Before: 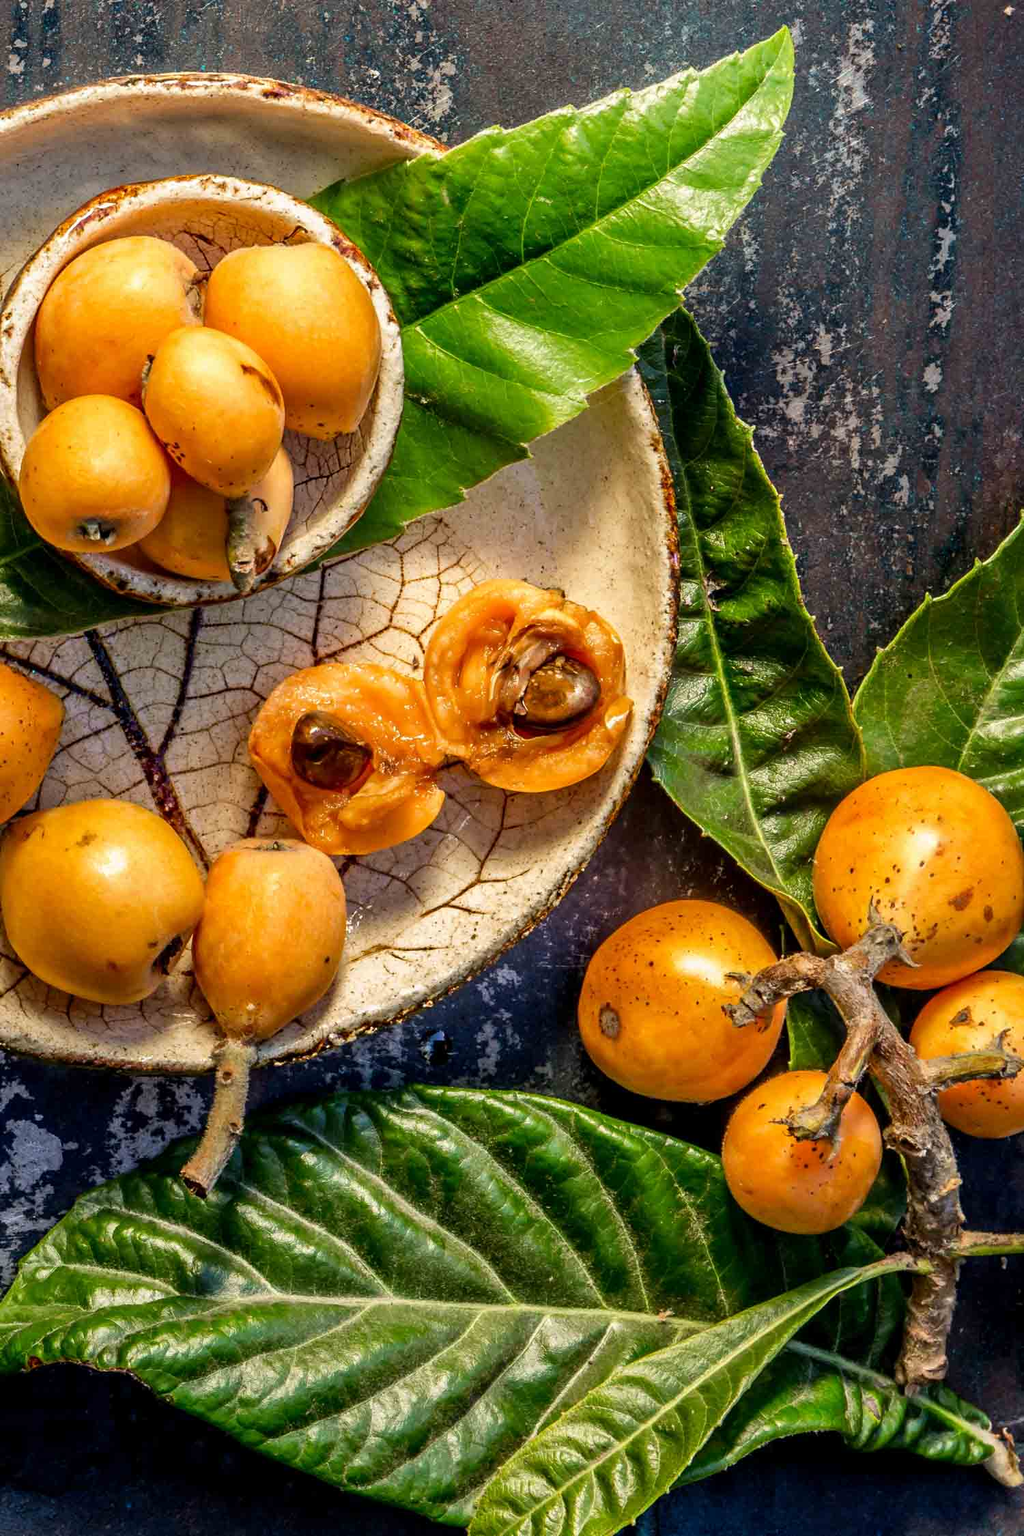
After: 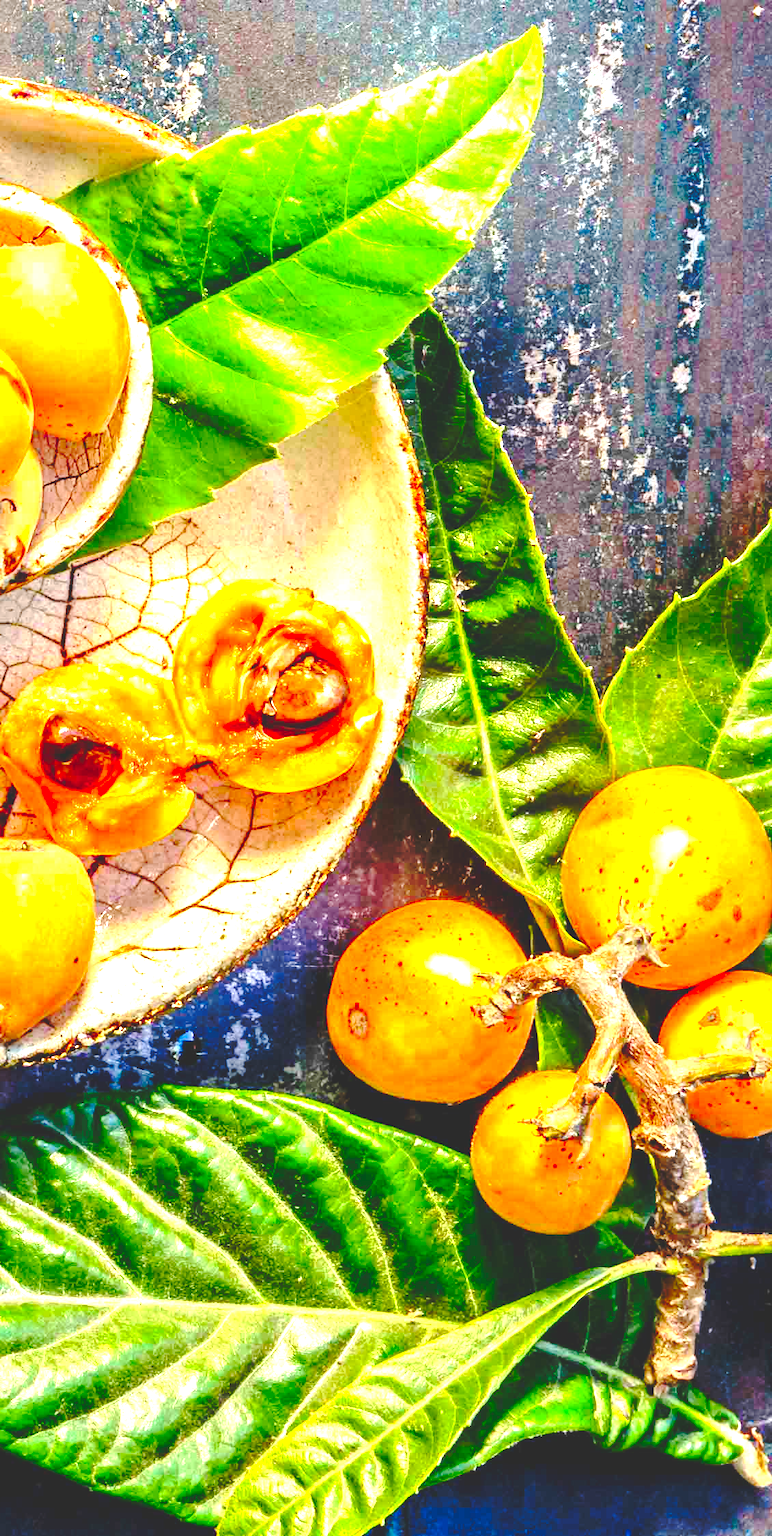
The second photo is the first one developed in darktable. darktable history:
crop and rotate: left 24.6%
base curve: curves: ch0 [(0, 0.024) (0.055, 0.065) (0.121, 0.166) (0.236, 0.319) (0.693, 0.726) (1, 1)], preserve colors none
exposure: black level correction 0.001, exposure 1.822 EV, compensate exposure bias true, compensate highlight preservation false
contrast brightness saturation: saturation 0.5
